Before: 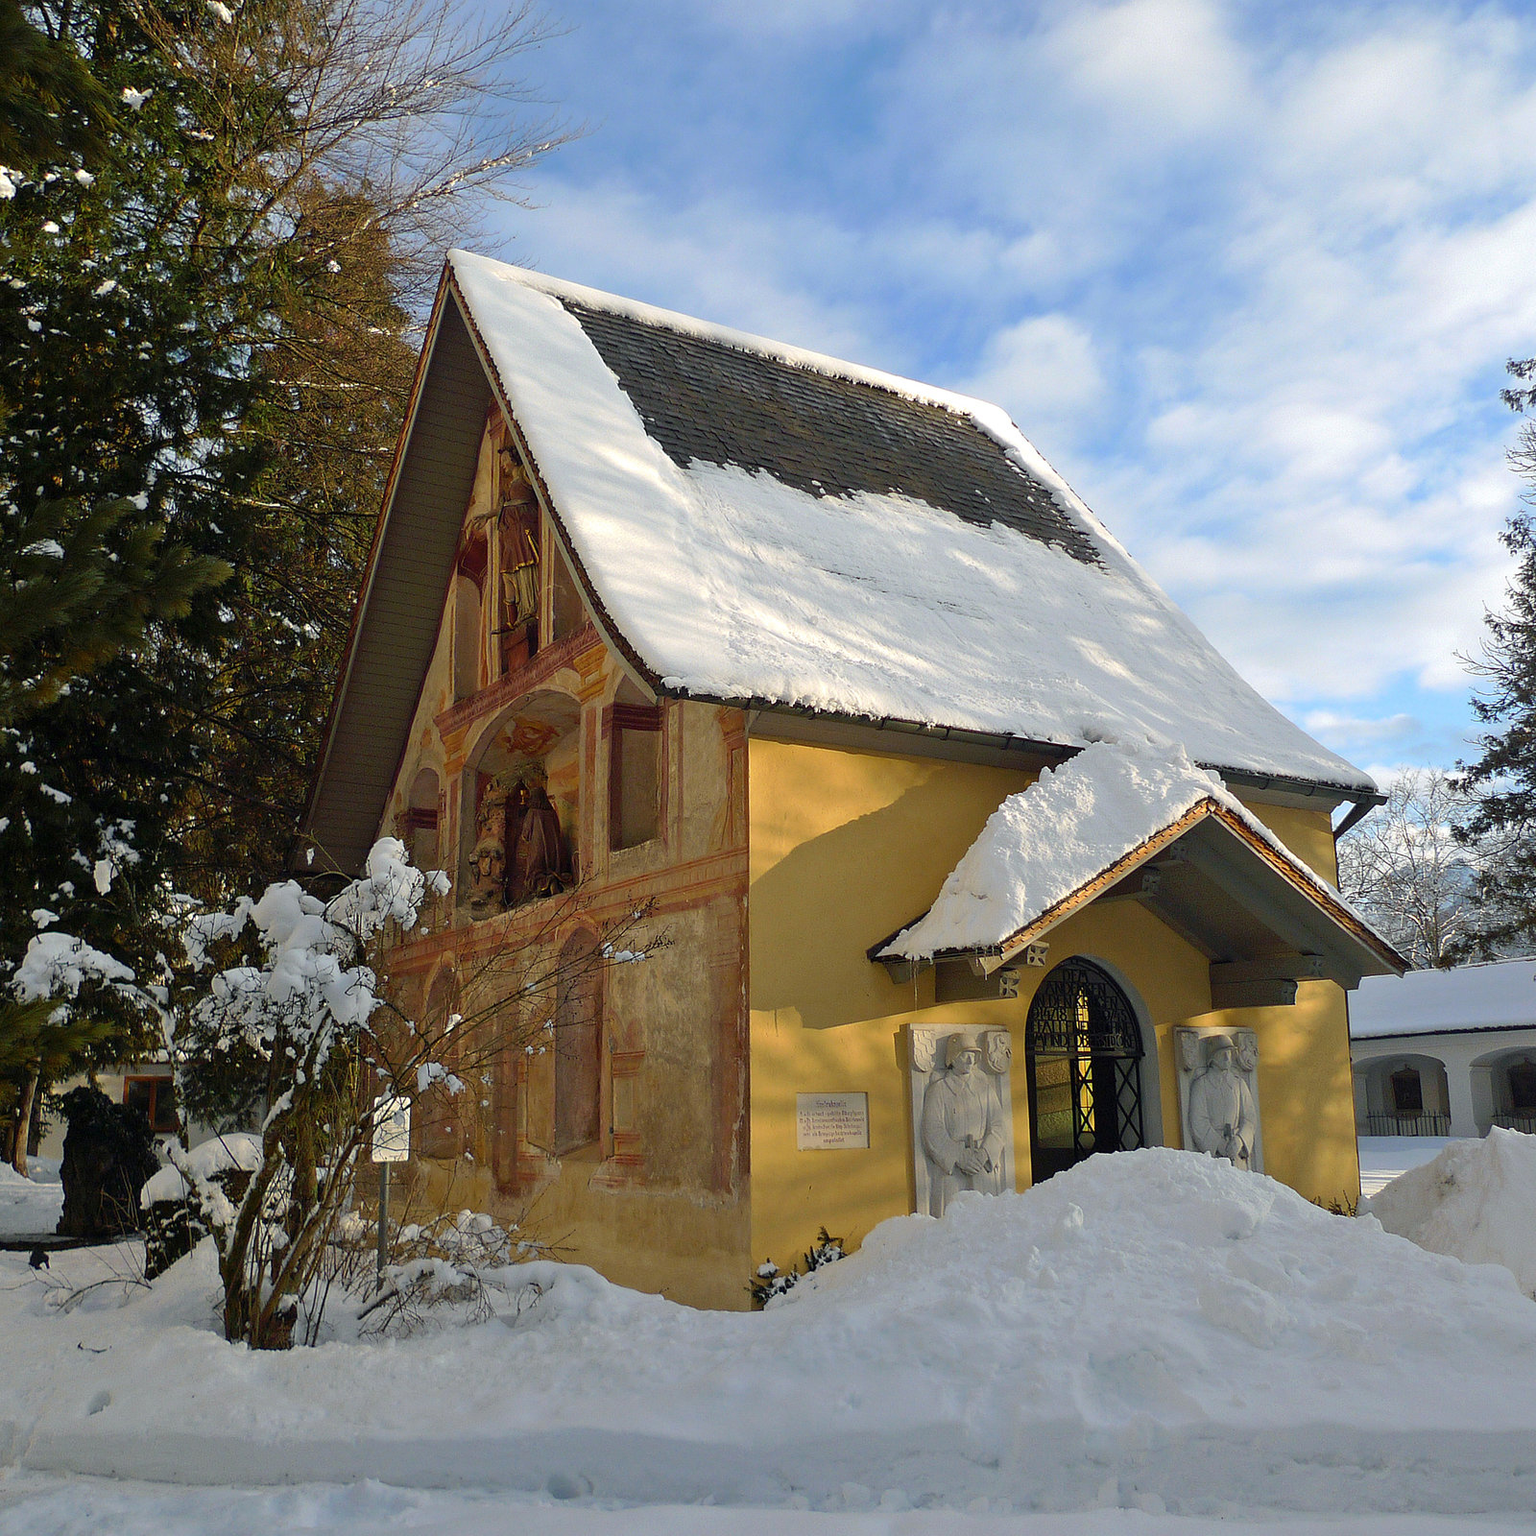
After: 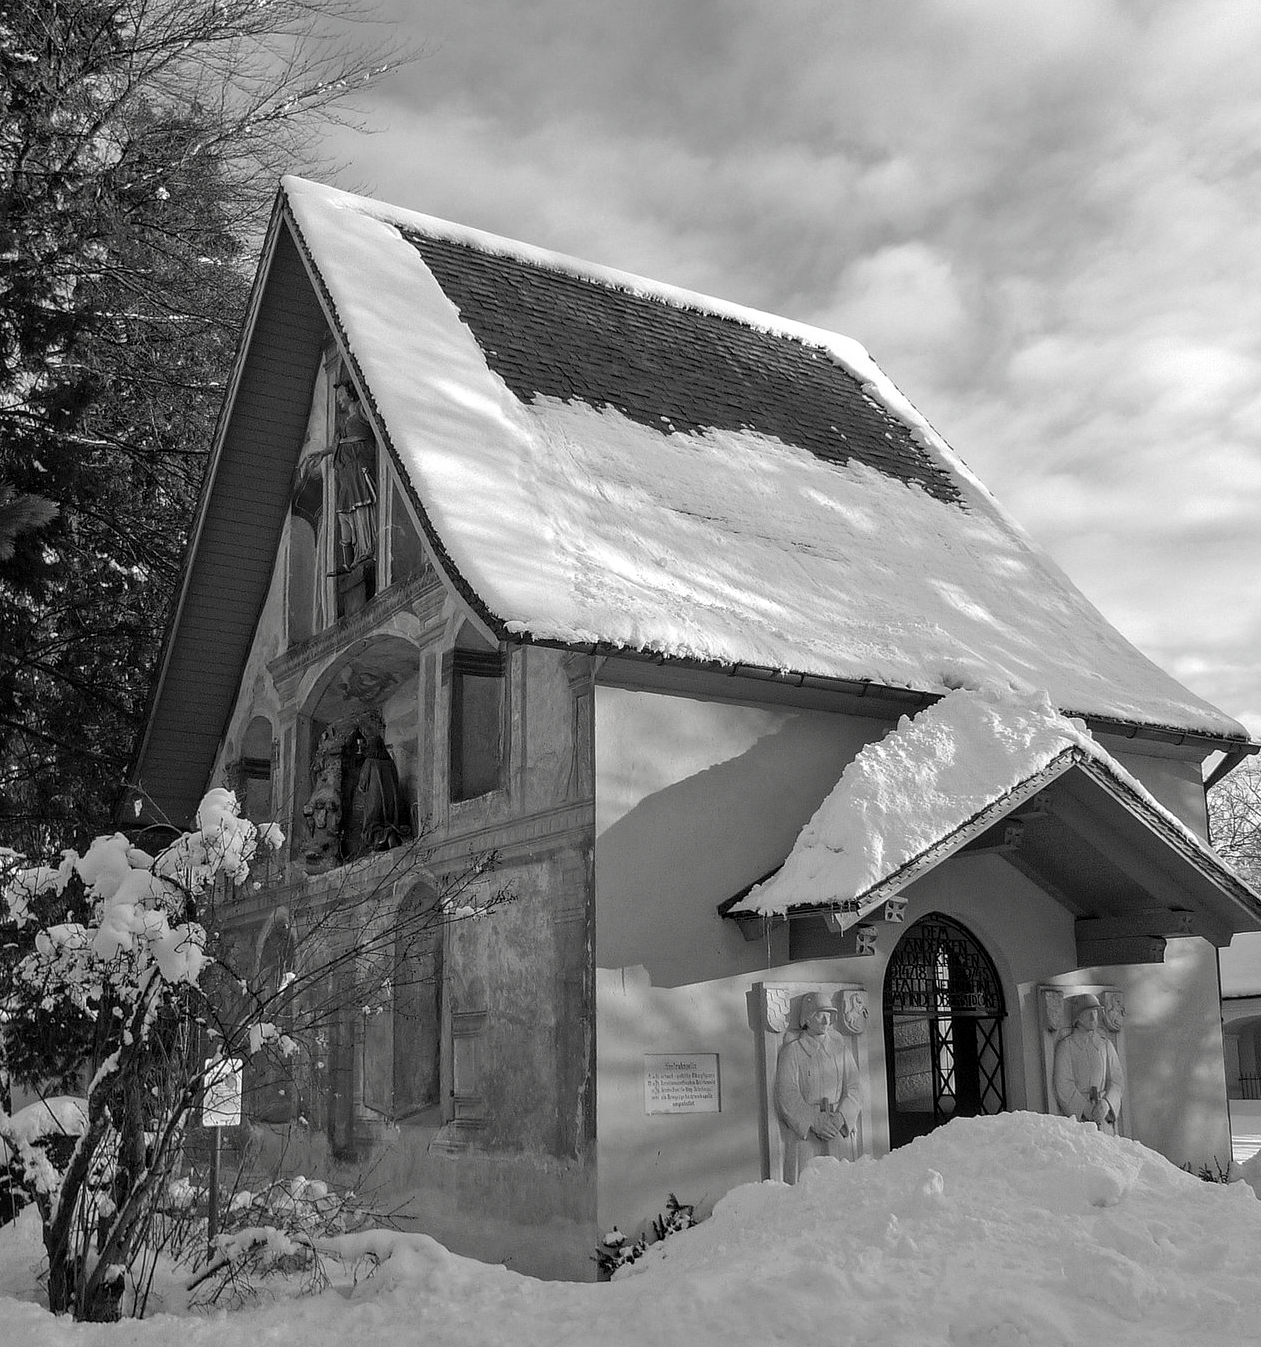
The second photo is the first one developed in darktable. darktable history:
crop: left 11.579%, top 5.277%, right 9.577%, bottom 10.502%
contrast brightness saturation: saturation -0.992
local contrast: on, module defaults
